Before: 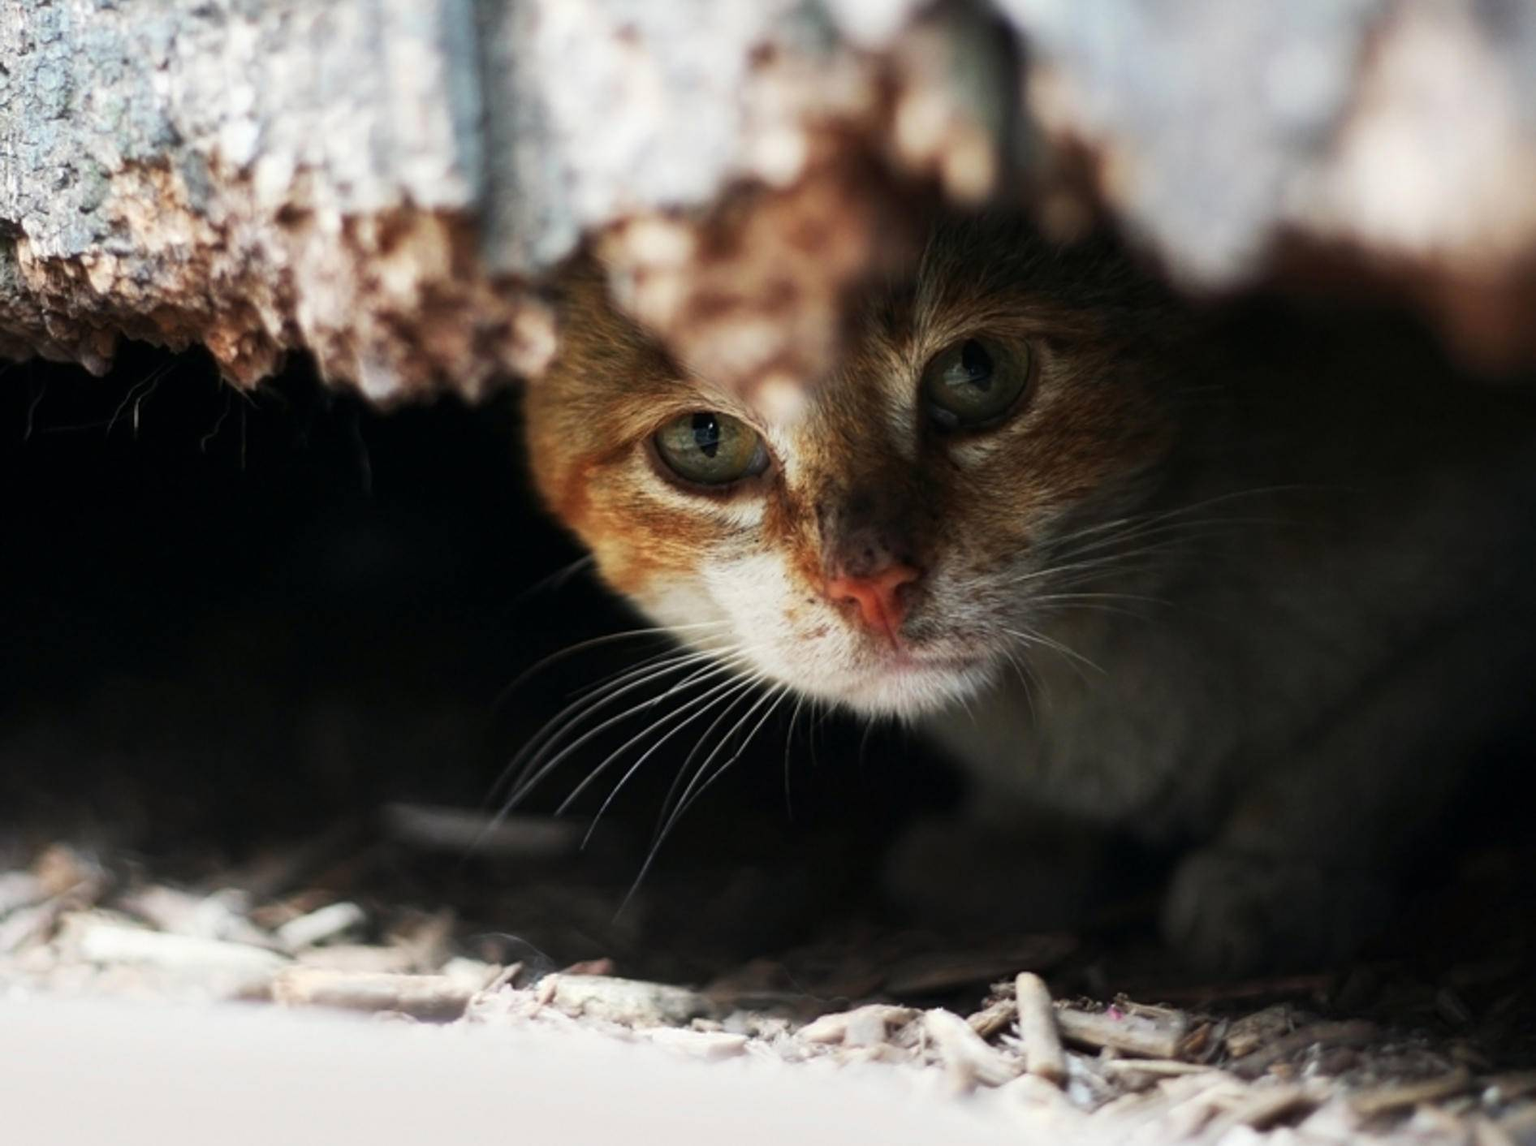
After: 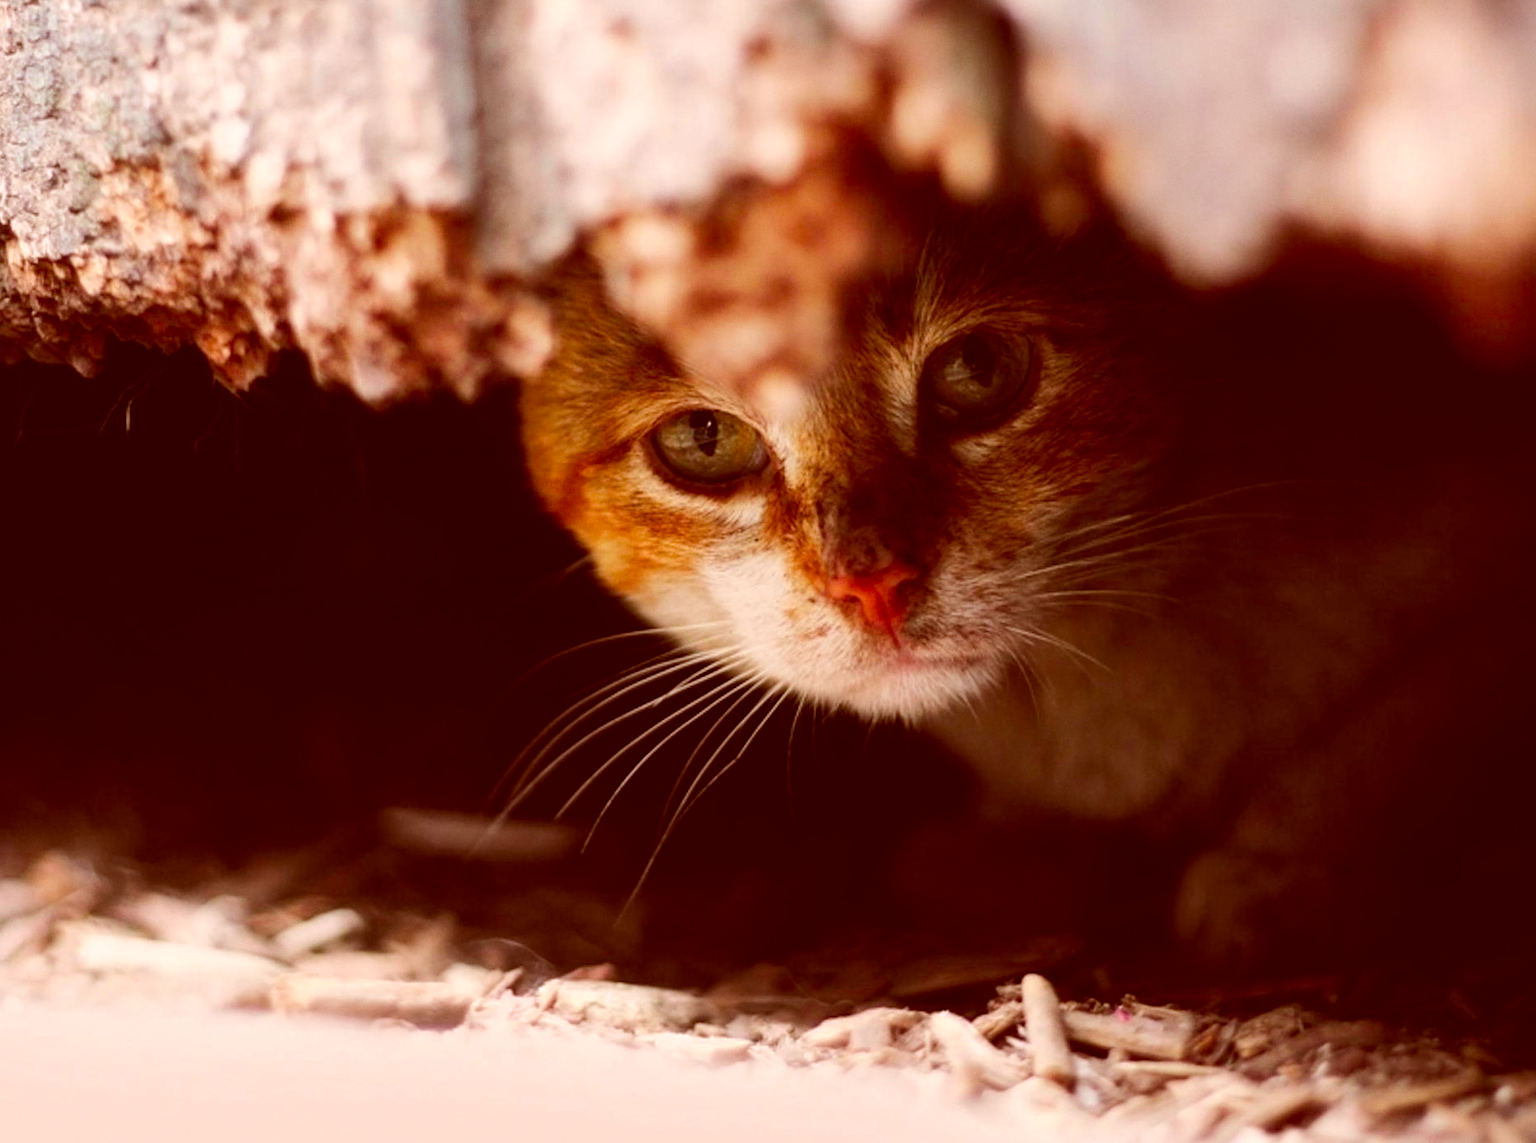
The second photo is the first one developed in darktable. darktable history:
color correction: highlights a* 9.03, highlights b* 8.71, shadows a* 40, shadows b* 40, saturation 0.8
rotate and perspective: rotation -0.45°, automatic cropping original format, crop left 0.008, crop right 0.992, crop top 0.012, crop bottom 0.988
contrast equalizer: y [[0.5 ×6], [0.5 ×6], [0.5, 0.5, 0.501, 0.545, 0.707, 0.863], [0 ×6], [0 ×6]]
color balance rgb: perceptual saturation grading › global saturation 25%, perceptual brilliance grading › mid-tones 10%, perceptual brilliance grading › shadows 15%, global vibrance 20%
grain: coarseness 0.09 ISO, strength 10%
